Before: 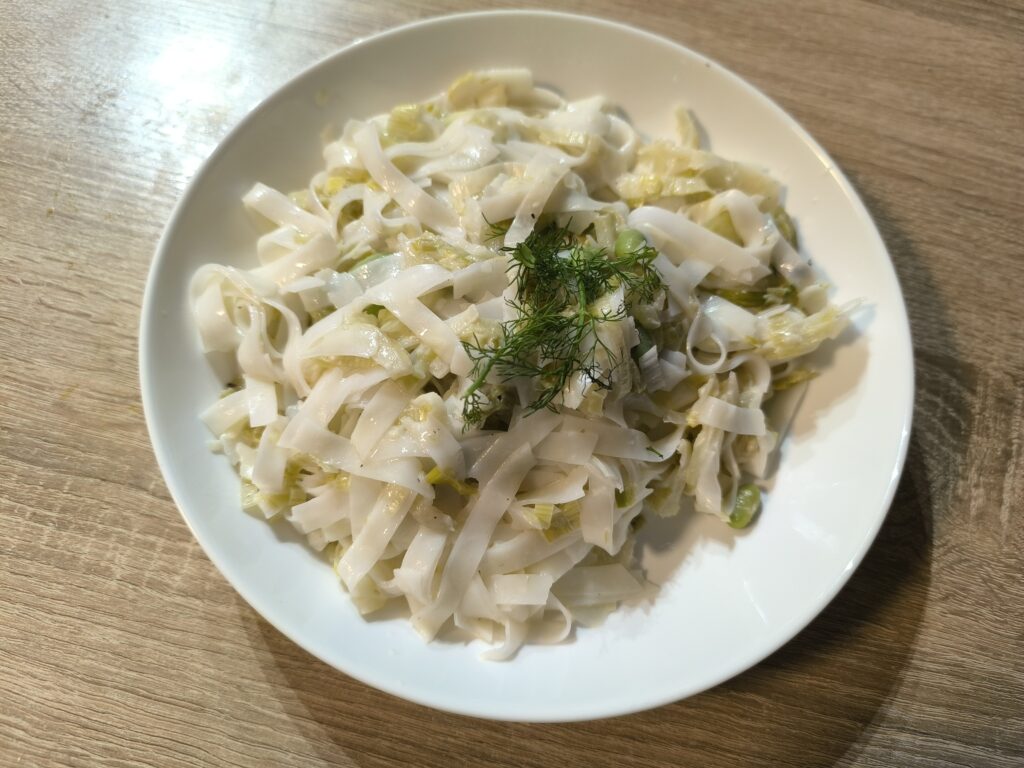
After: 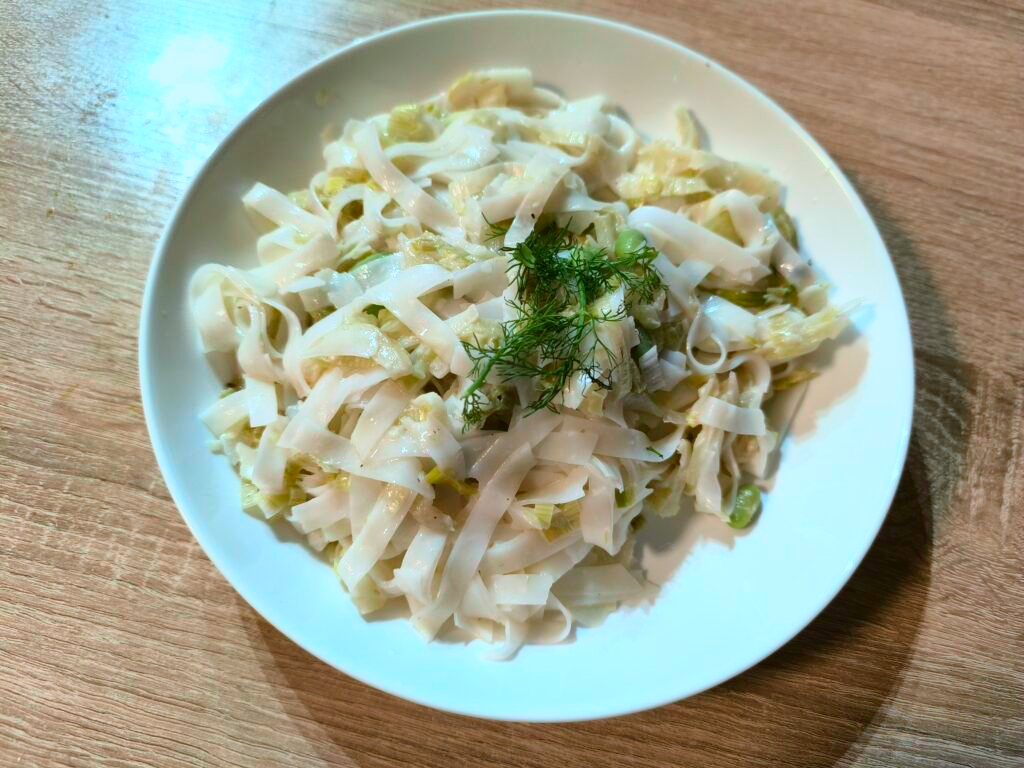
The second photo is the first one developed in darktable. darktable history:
color correction: highlights a* -9.84, highlights b* -21.6
tone curve: curves: ch0 [(0, 0) (0.091, 0.077) (0.389, 0.458) (0.745, 0.82) (0.844, 0.908) (0.909, 0.942) (1, 0.973)]; ch1 [(0, 0) (0.437, 0.404) (0.5, 0.5) (0.529, 0.556) (0.58, 0.603) (0.616, 0.649) (1, 1)]; ch2 [(0, 0) (0.442, 0.415) (0.5, 0.5) (0.535, 0.557) (0.585, 0.62) (1, 1)], color space Lab, independent channels, preserve colors none
shadows and highlights: soften with gaussian
